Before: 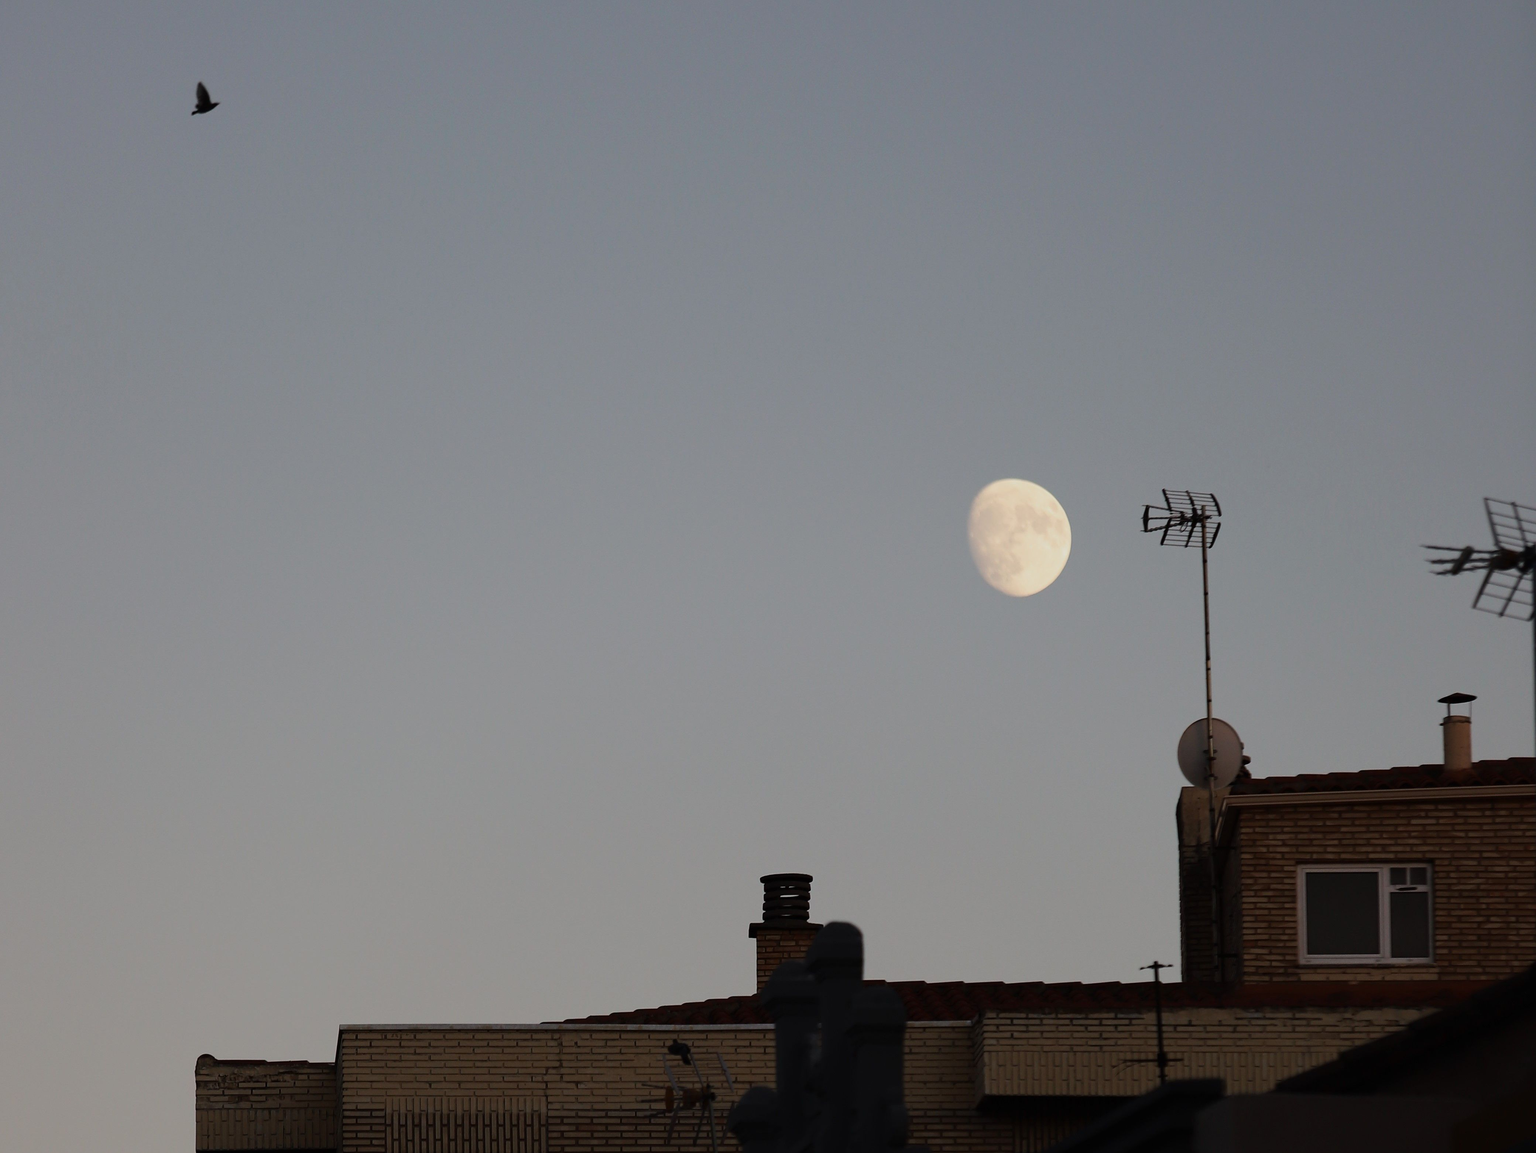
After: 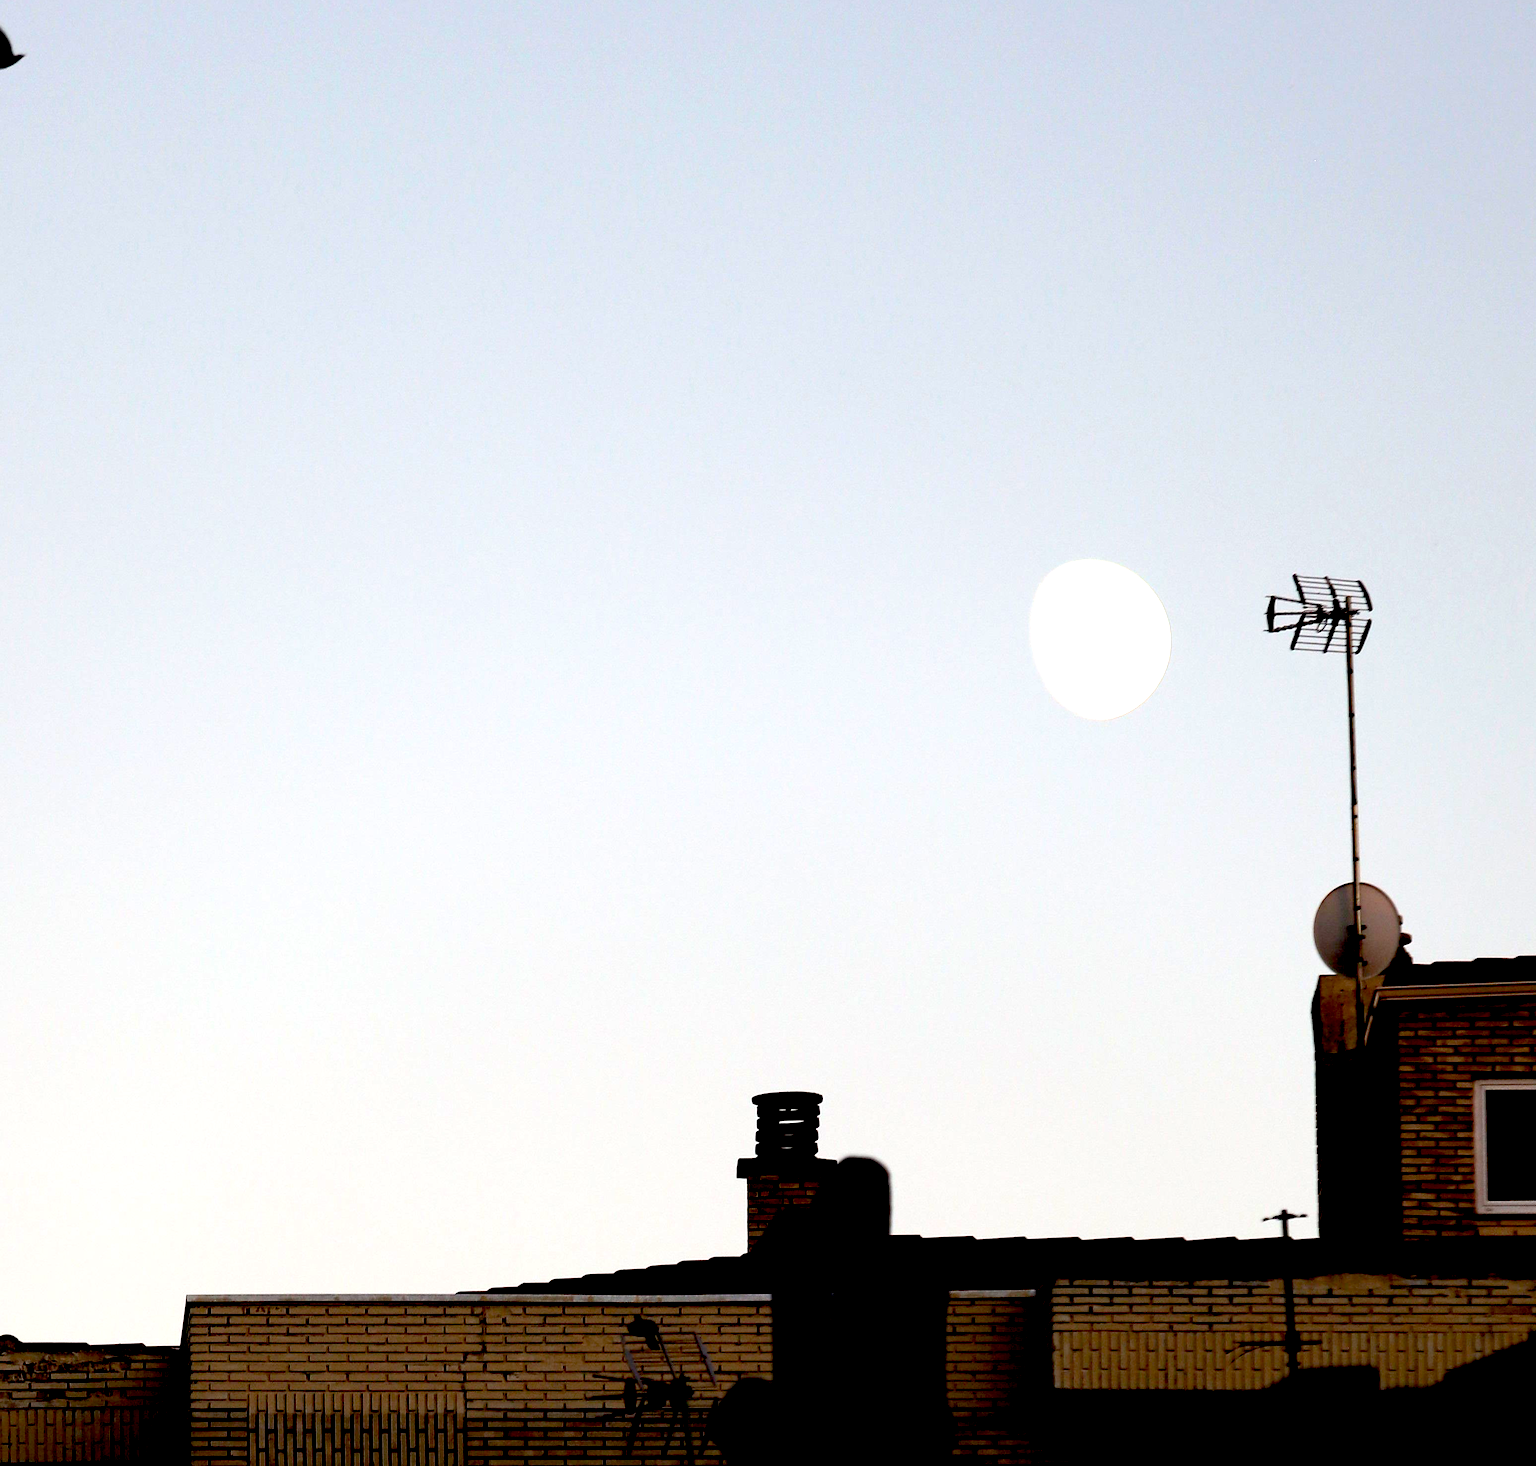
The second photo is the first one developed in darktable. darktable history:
exposure: black level correction 0.015, exposure 1.786 EV, compensate highlight preservation false
crop and rotate: left 13.105%, top 5.423%, right 12.523%
